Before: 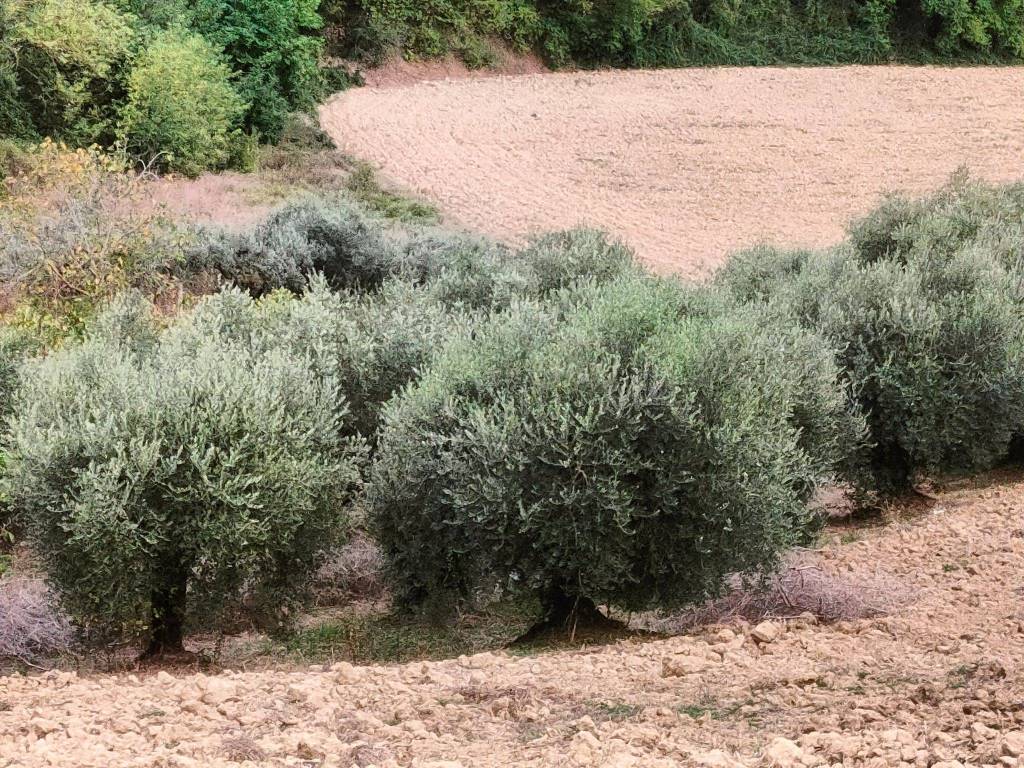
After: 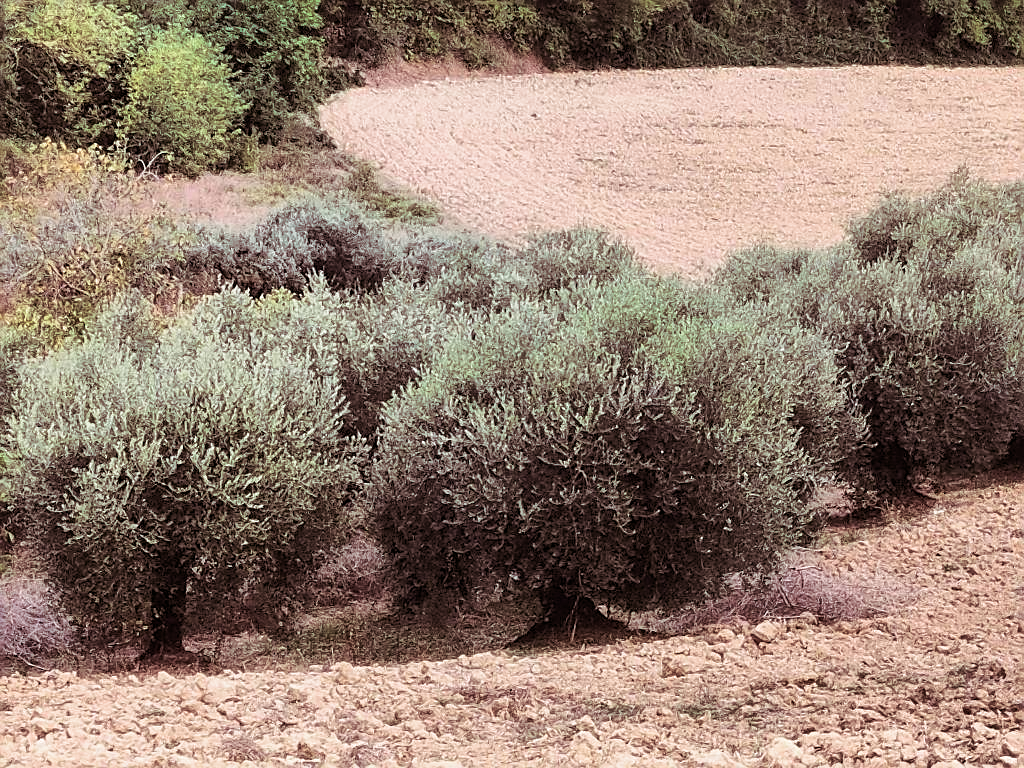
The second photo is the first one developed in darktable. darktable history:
sharpen: on, module defaults
split-toning: shadows › saturation 0.41, highlights › saturation 0, compress 33.55%
